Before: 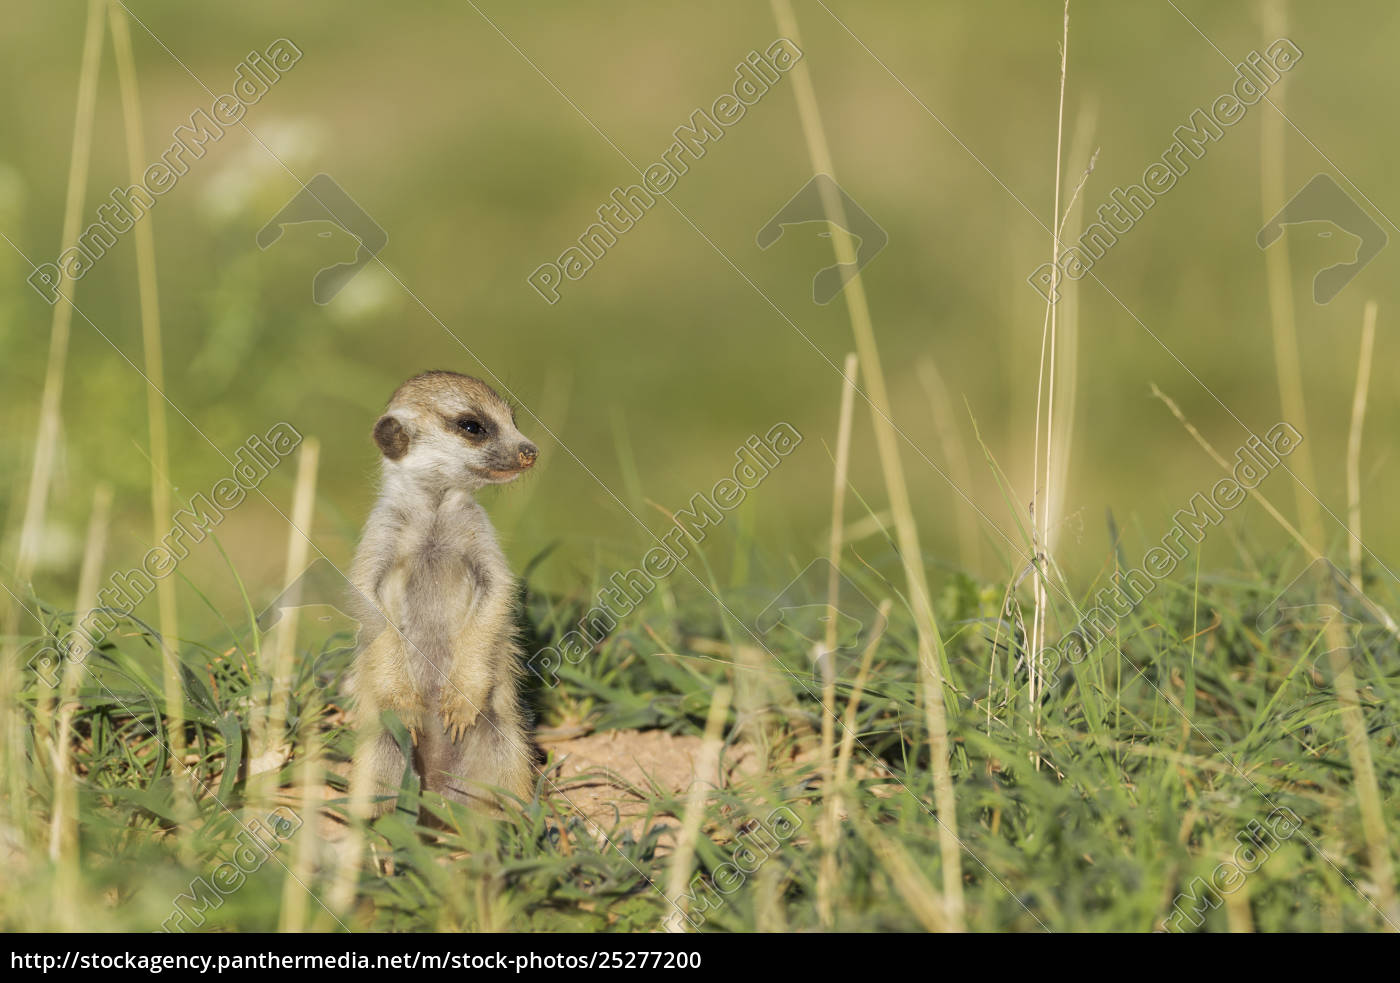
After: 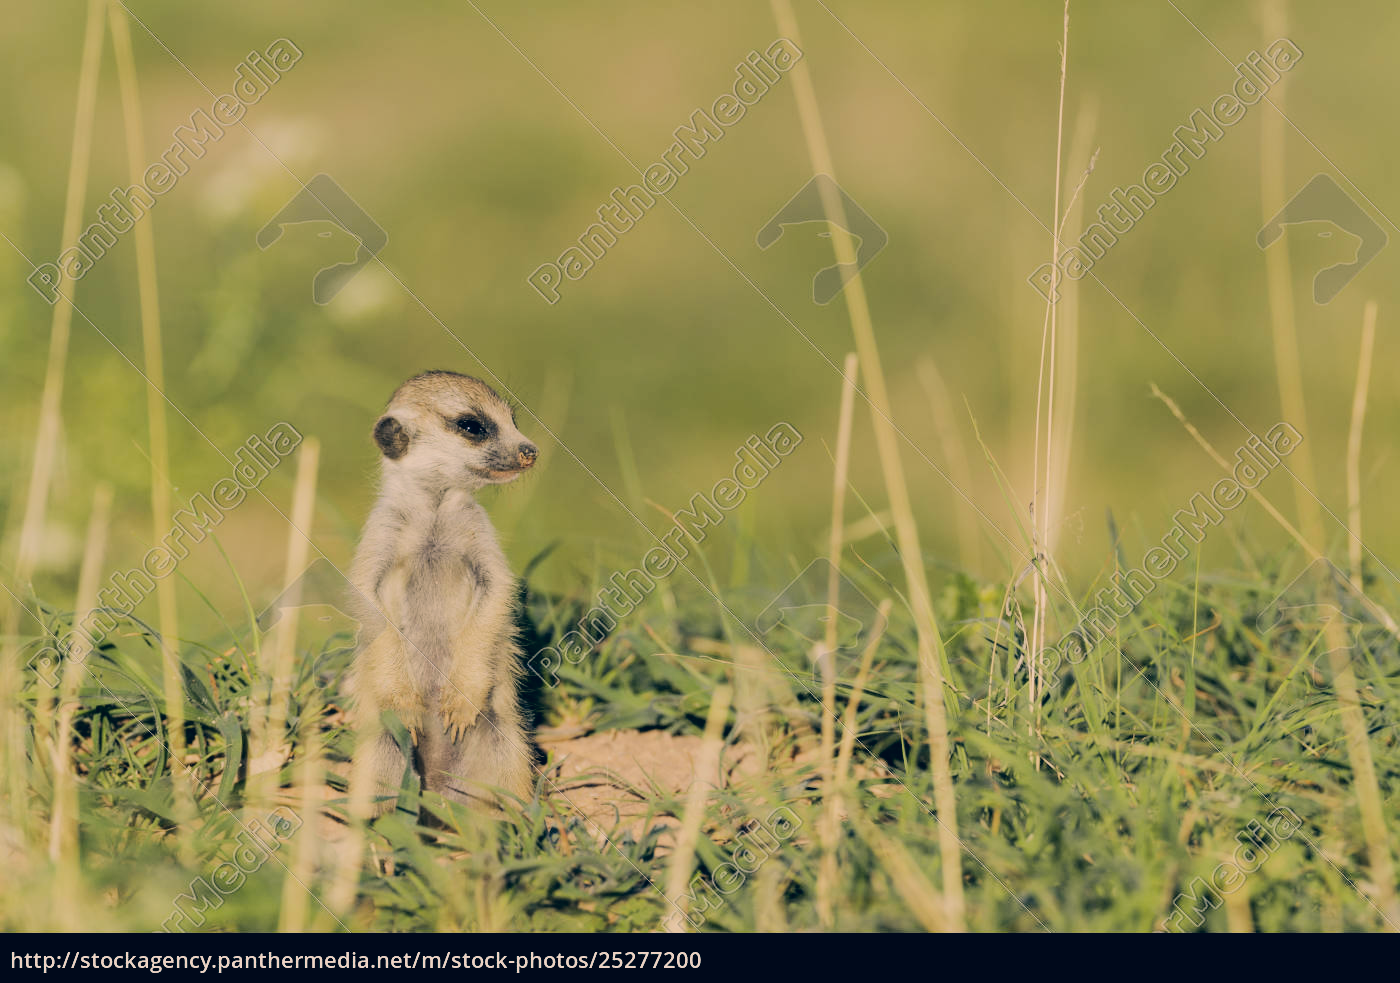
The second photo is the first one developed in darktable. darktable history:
color correction: highlights a* 10.32, highlights b* 14.66, shadows a* -9.59, shadows b* -15.02
filmic rgb: black relative exposure -6.98 EV, white relative exposure 5.63 EV, hardness 2.86
tone equalizer: -8 EV -0.417 EV, -7 EV -0.389 EV, -6 EV -0.333 EV, -5 EV -0.222 EV, -3 EV 0.222 EV, -2 EV 0.333 EV, -1 EV 0.389 EV, +0 EV 0.417 EV, edges refinement/feathering 500, mask exposure compensation -1.57 EV, preserve details no
